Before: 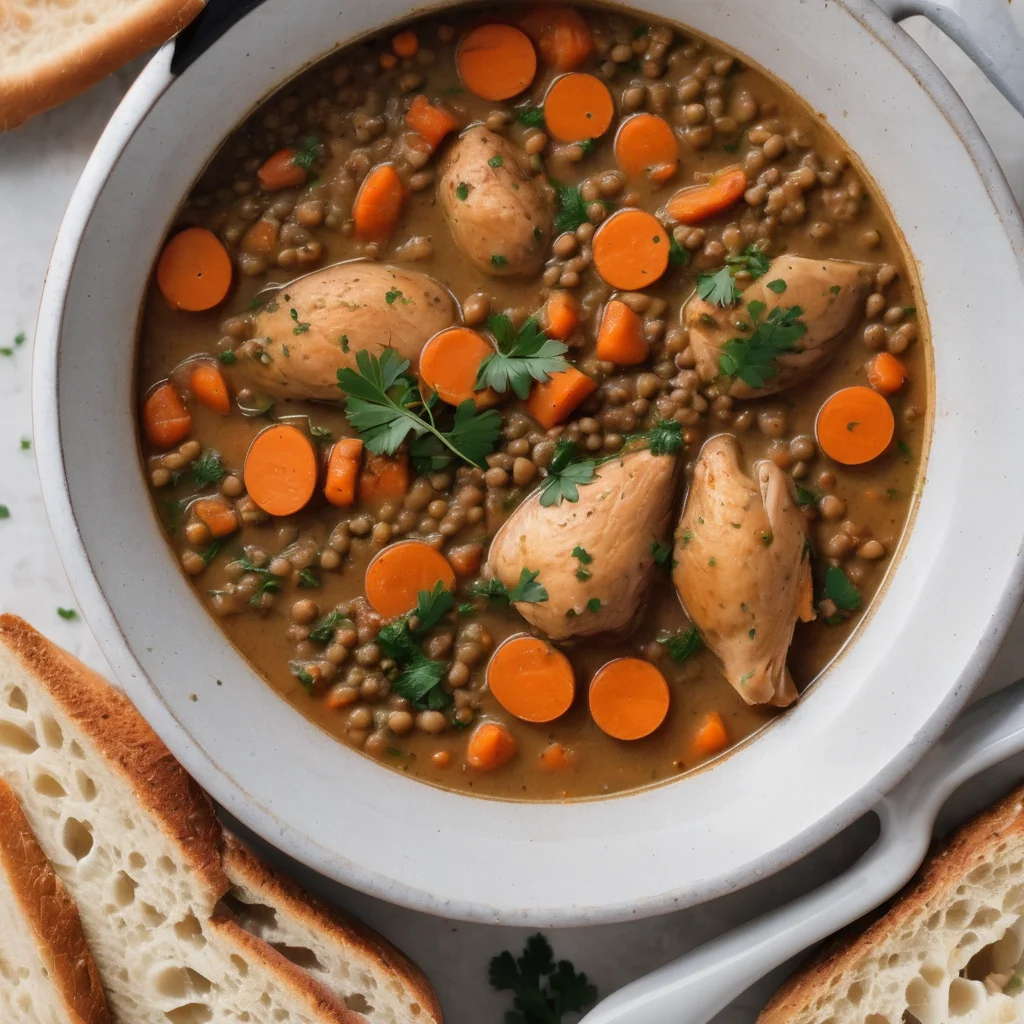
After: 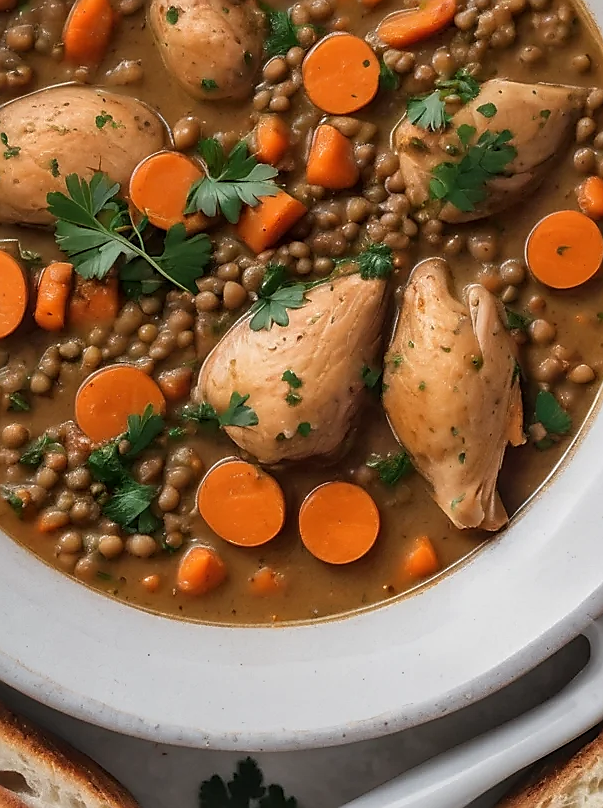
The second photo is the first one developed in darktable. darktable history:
local contrast: detail 118%
sharpen: radius 1.373, amount 1.235, threshold 0.832
crop and rotate: left 28.375%, top 17.188%, right 12.711%, bottom 3.851%
